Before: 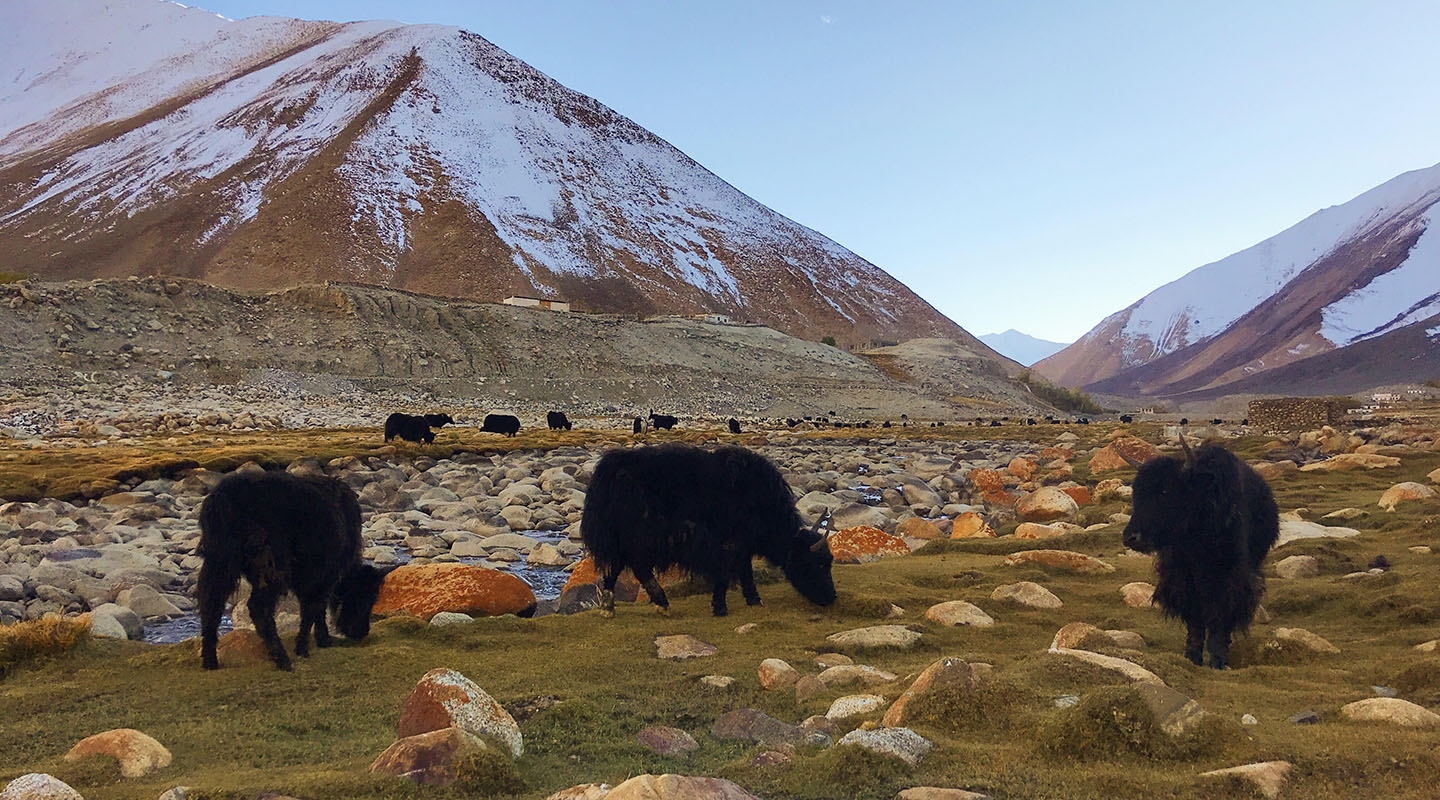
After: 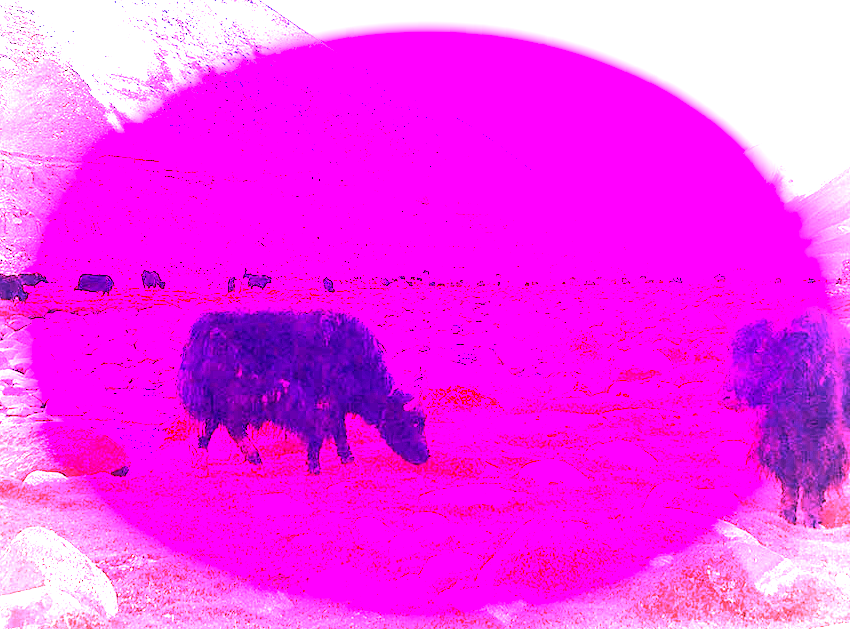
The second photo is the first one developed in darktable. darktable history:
color correction: highlights a* 17.88, highlights b* 18.79
vignetting: fall-off radius 70%, automatic ratio true
white balance: red 8, blue 8
crop and rotate: left 28.256%, top 17.734%, right 12.656%, bottom 3.573%
